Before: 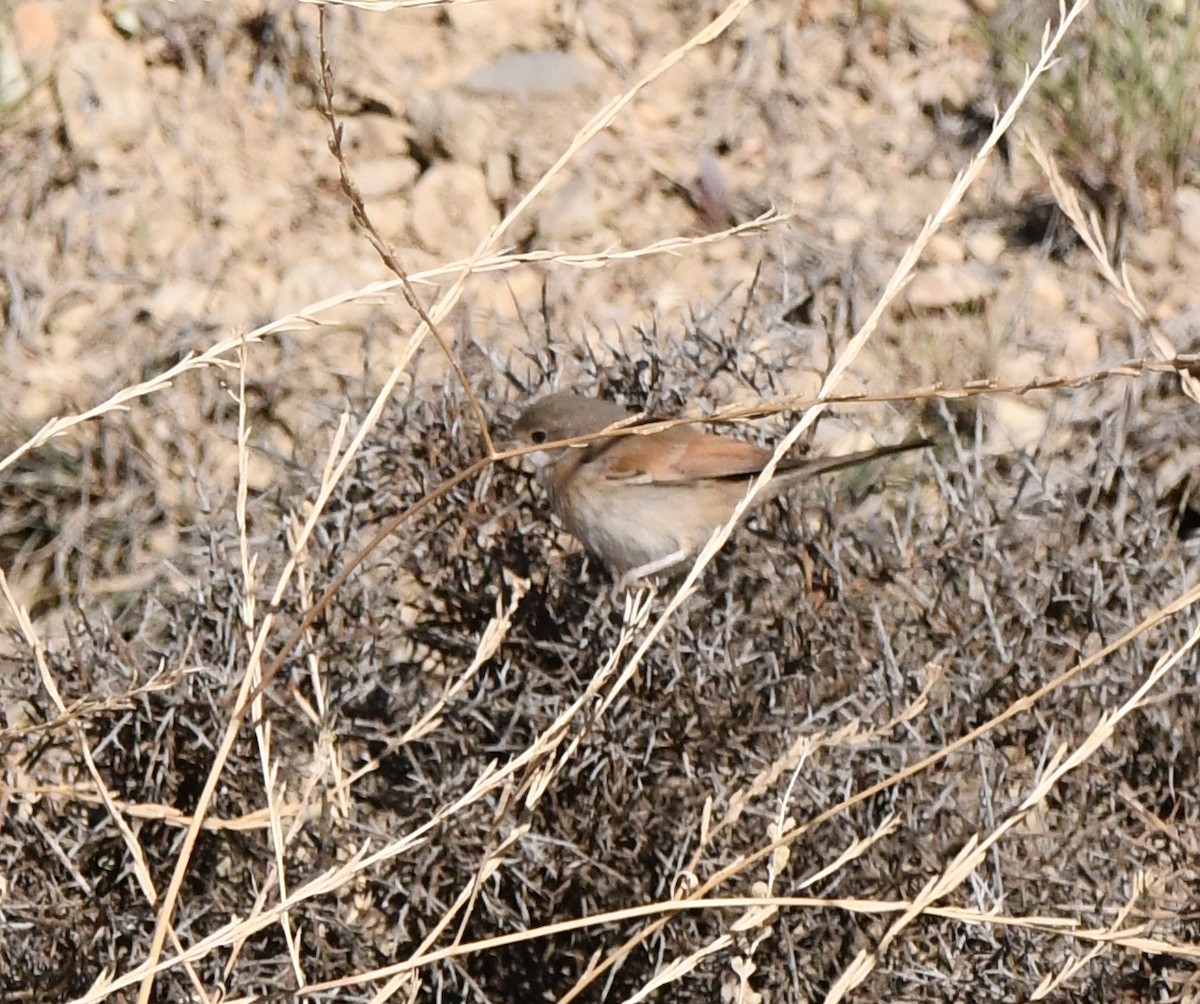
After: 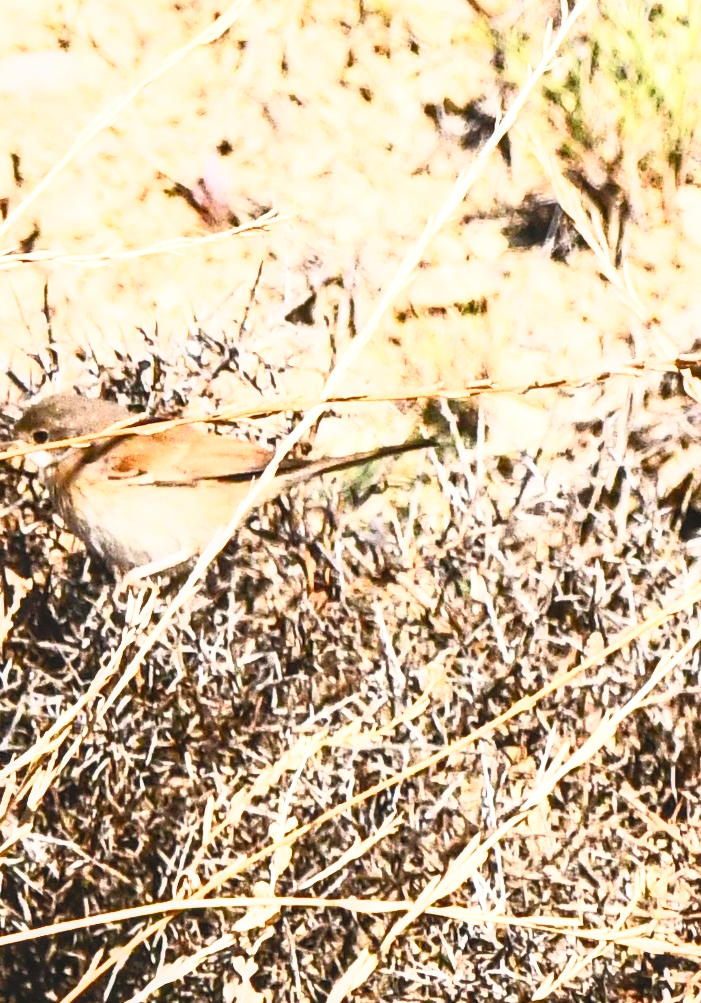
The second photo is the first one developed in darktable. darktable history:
color correction: highlights b* 0.039, saturation 1.1
color zones: curves: ch2 [(0, 0.5) (0.143, 0.5) (0.286, 0.489) (0.415, 0.421) (0.571, 0.5) (0.714, 0.5) (0.857, 0.5) (1, 0.5)]
filmic rgb: black relative exposure -16 EV, white relative exposure 2.94 EV, hardness 9.98, color science v4 (2020), iterations of high-quality reconstruction 0
crop: left 41.529%
local contrast: detail 130%
contrast brightness saturation: contrast 0.993, brightness 0.981, saturation 0.991
